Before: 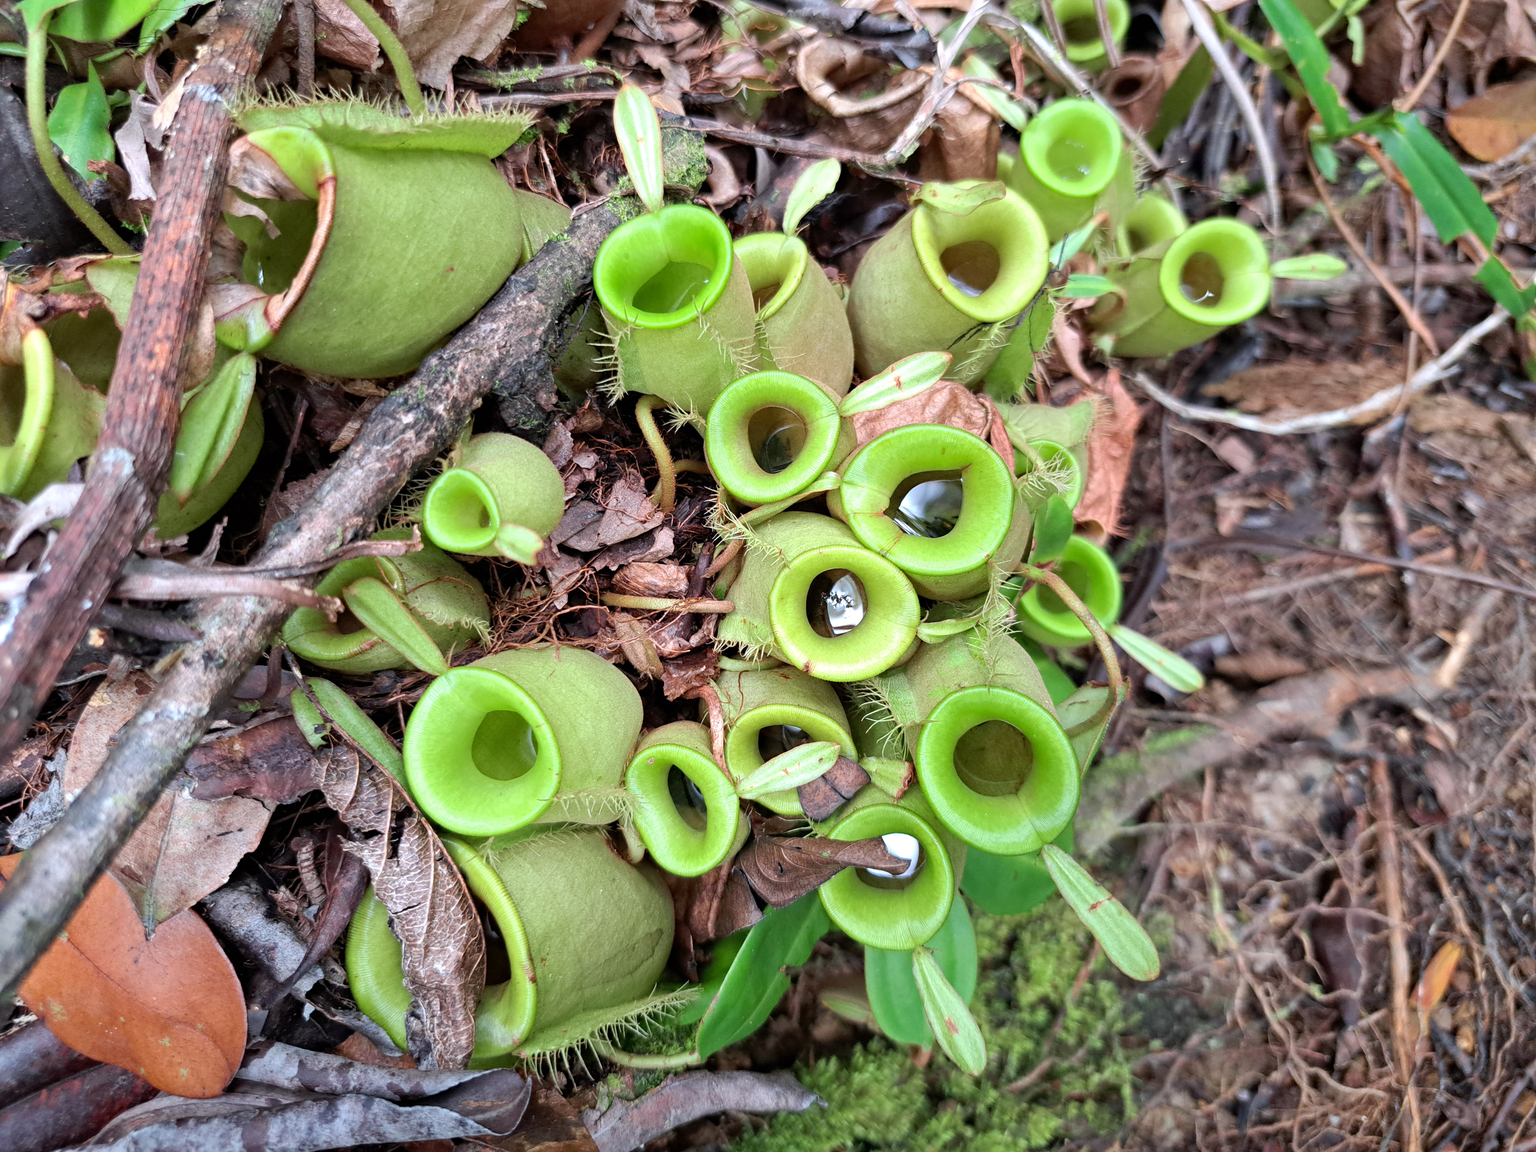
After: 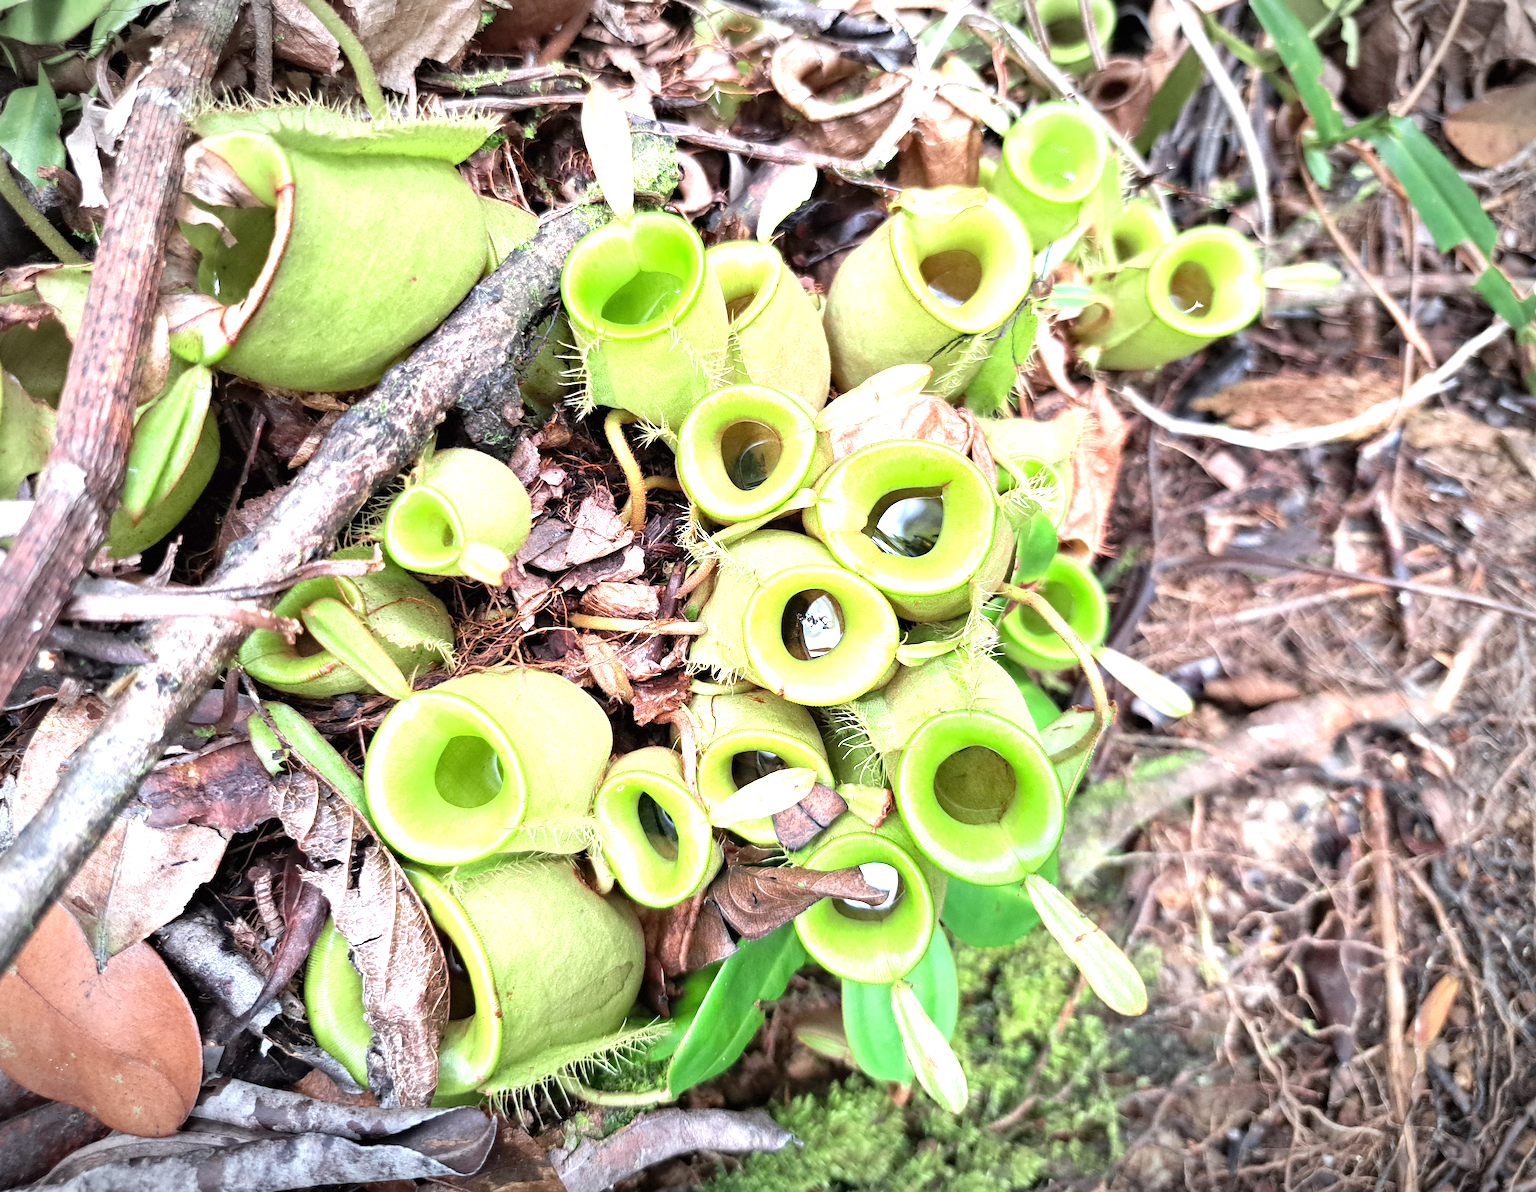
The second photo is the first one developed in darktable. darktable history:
crop and rotate: left 3.393%
exposure: black level correction 0, exposure 1.278 EV, compensate highlight preservation false
vignetting: center (0, 0.006), automatic ratio true
